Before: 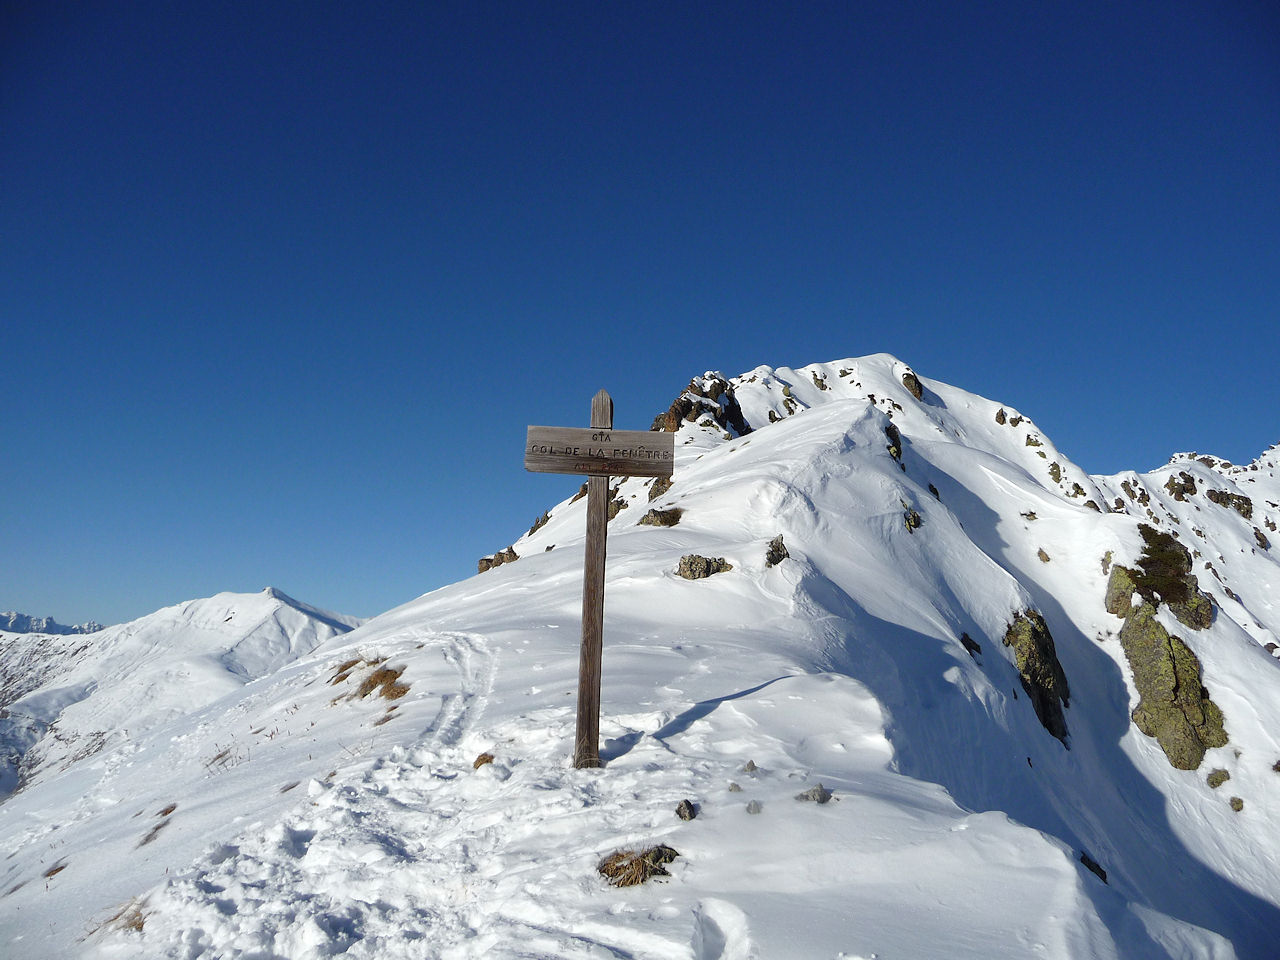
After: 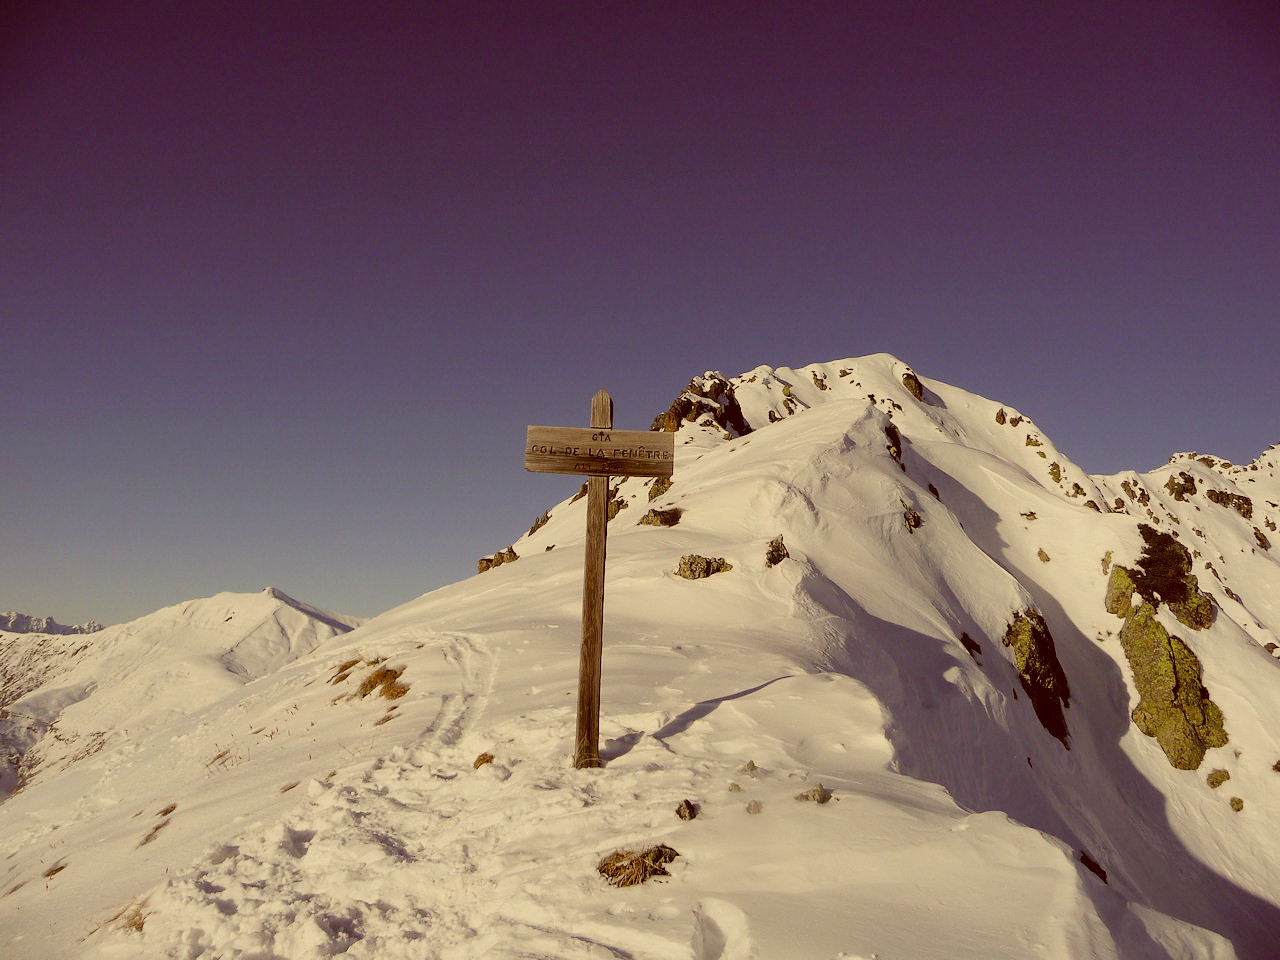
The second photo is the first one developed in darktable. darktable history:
filmic rgb: black relative exposure -7.65 EV, white relative exposure 4.56 EV, threshold 2.95 EV, hardness 3.61, enable highlight reconstruction true
color correction: highlights a* 1.06, highlights b* 24.04, shadows a* 15.67, shadows b* 24.78
